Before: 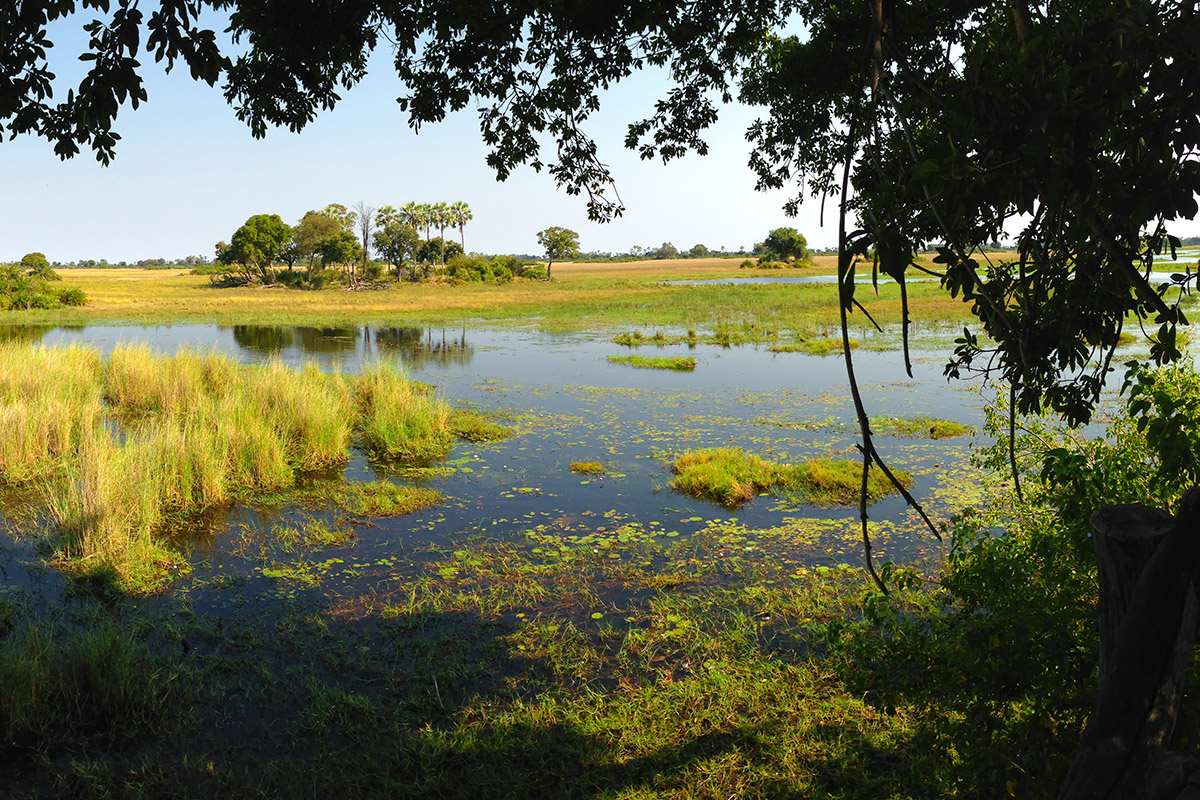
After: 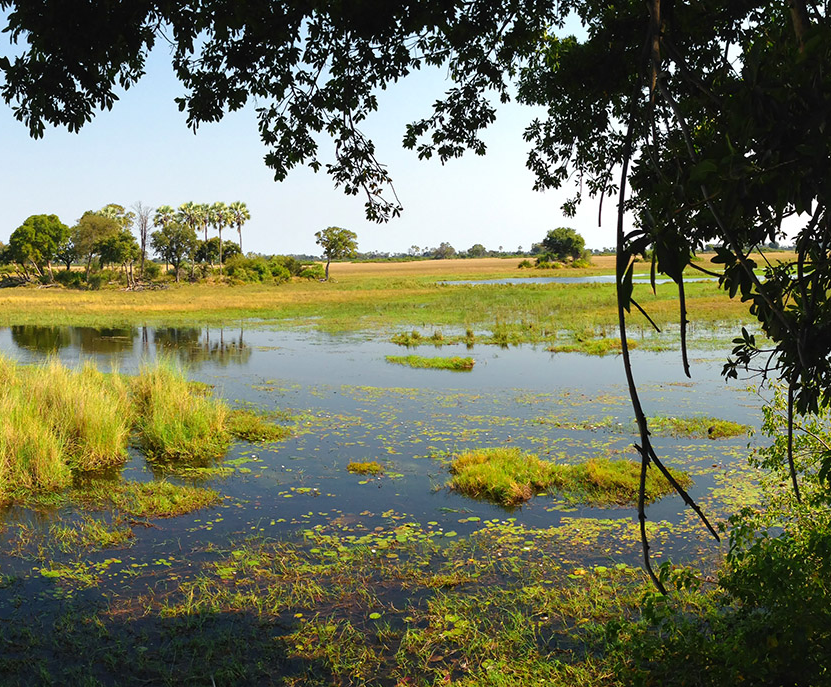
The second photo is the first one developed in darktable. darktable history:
crop: left 18.537%, right 12.135%, bottom 14.11%
